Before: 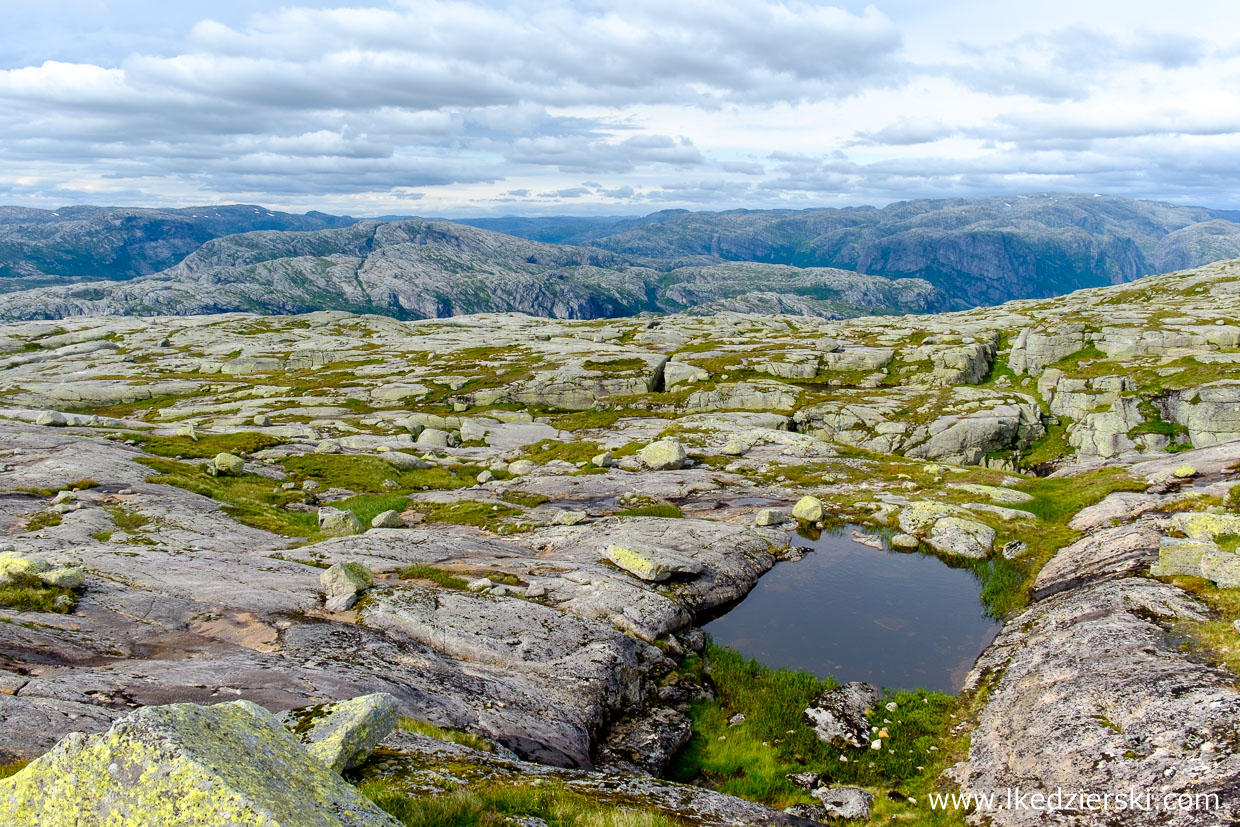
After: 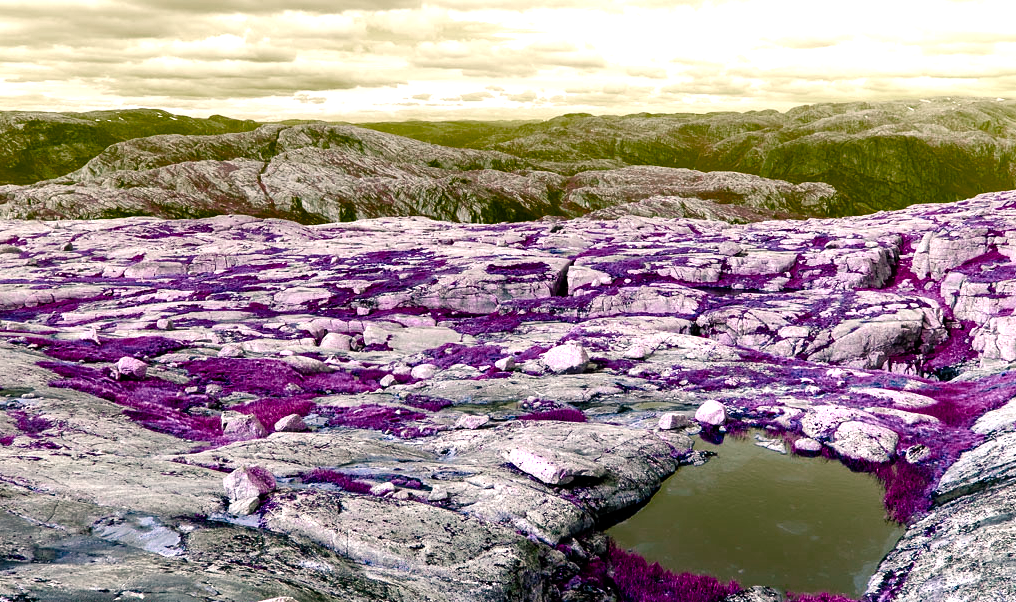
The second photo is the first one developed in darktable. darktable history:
crop: left 7.895%, top 11.673%, right 10.109%, bottom 15.478%
color balance rgb: highlights gain › chroma 3.338%, highlights gain › hue 56.76°, perceptual saturation grading › global saturation 0.709%, perceptual saturation grading › highlights -29.148%, perceptual saturation grading › mid-tones 29.887%, perceptual saturation grading › shadows 58.665%, hue shift -150.43°, contrast 34.814%, saturation formula JzAzBz (2021)
